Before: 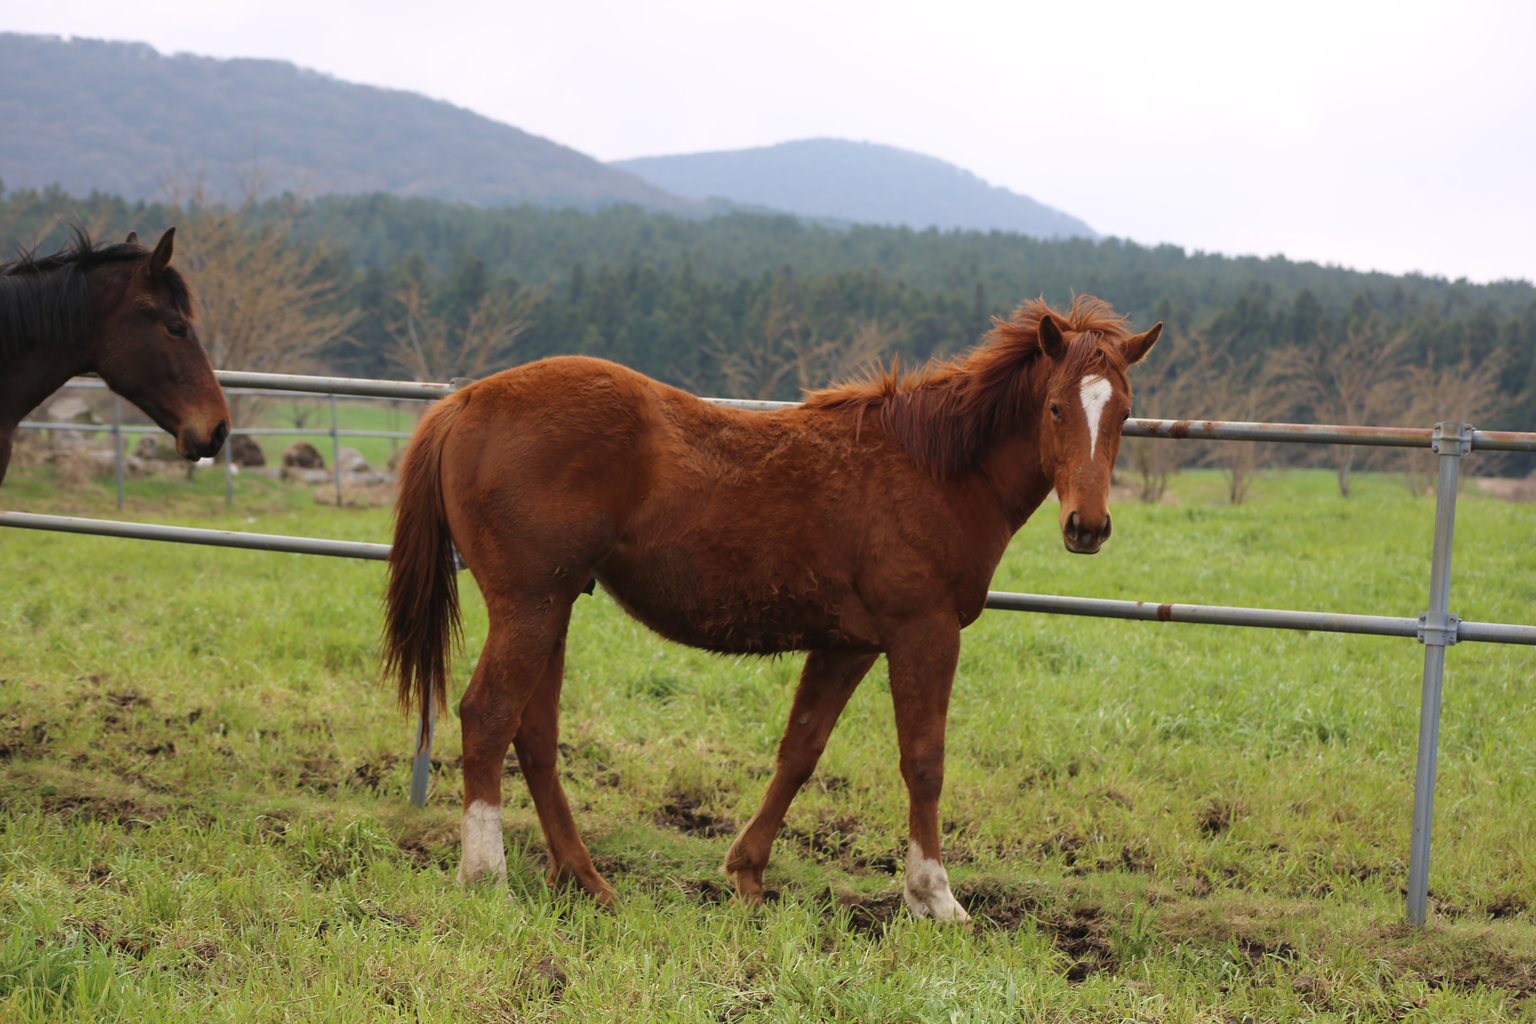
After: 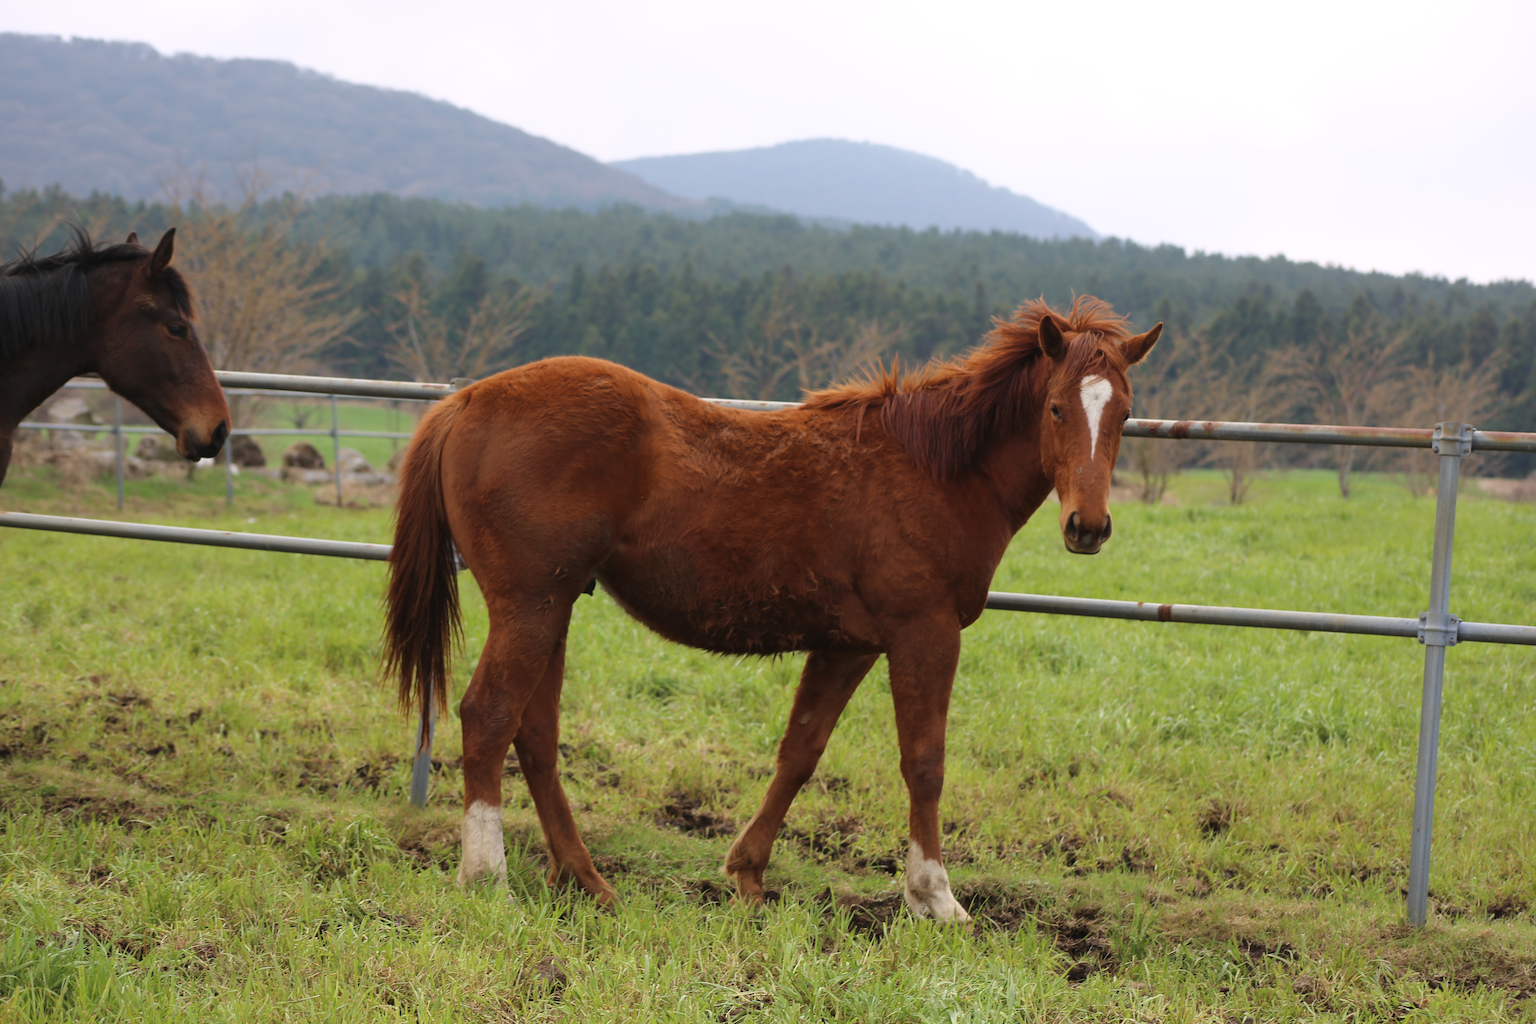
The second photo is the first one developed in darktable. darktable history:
base curve: preserve colors none
exposure: exposure 0.014 EV, compensate highlight preservation false
